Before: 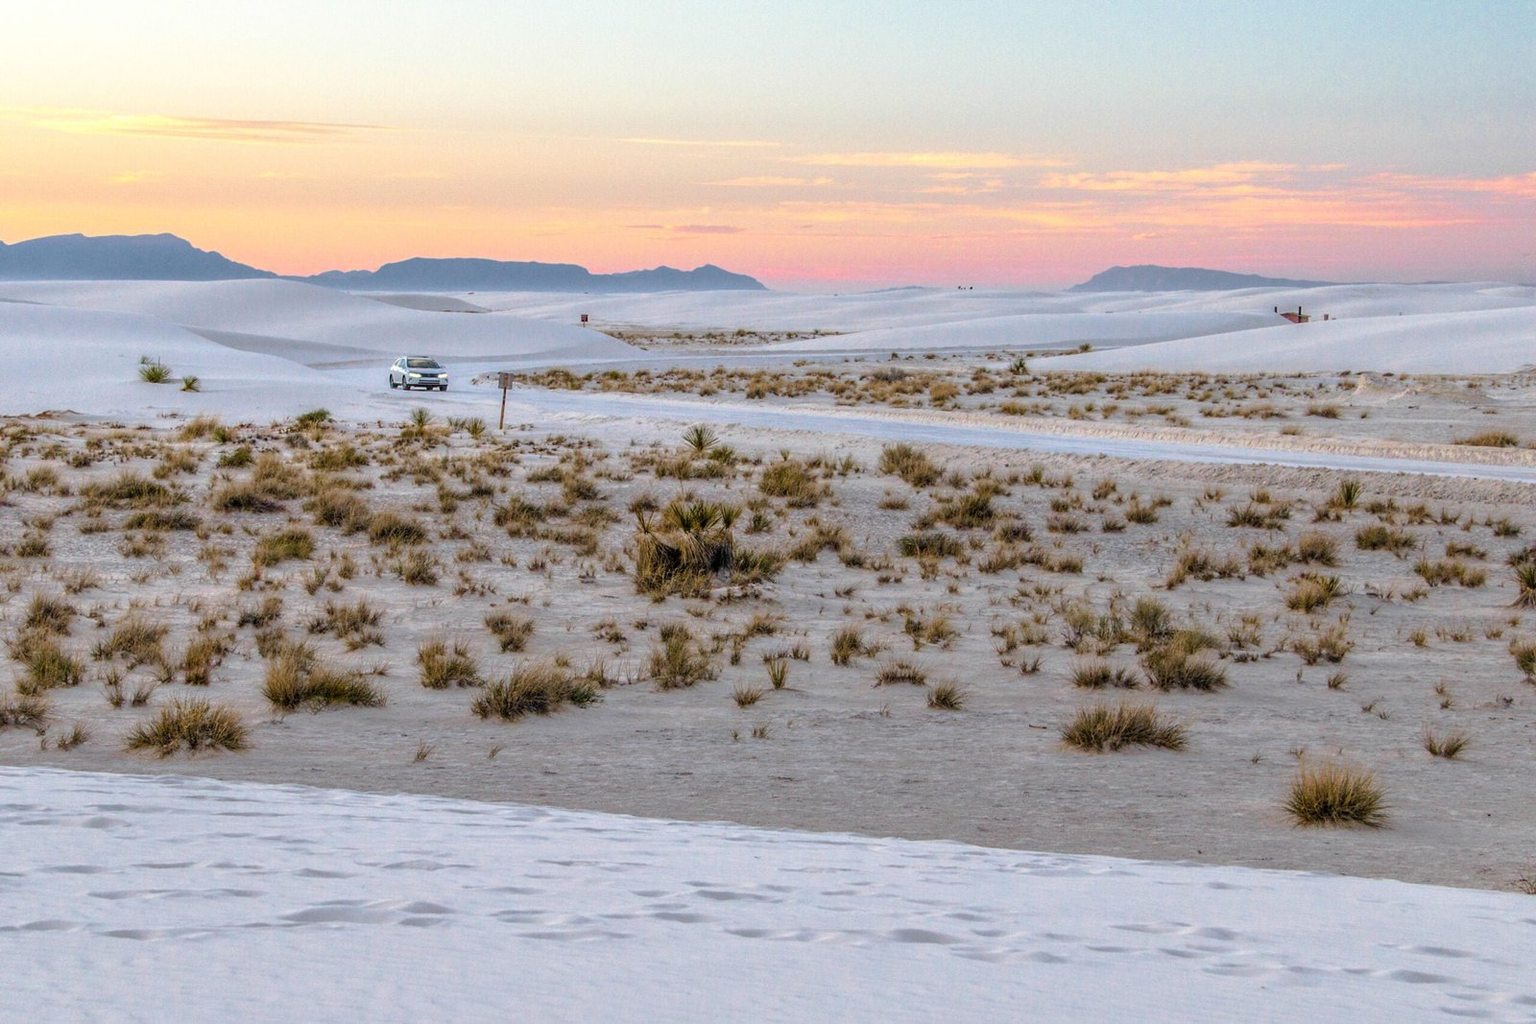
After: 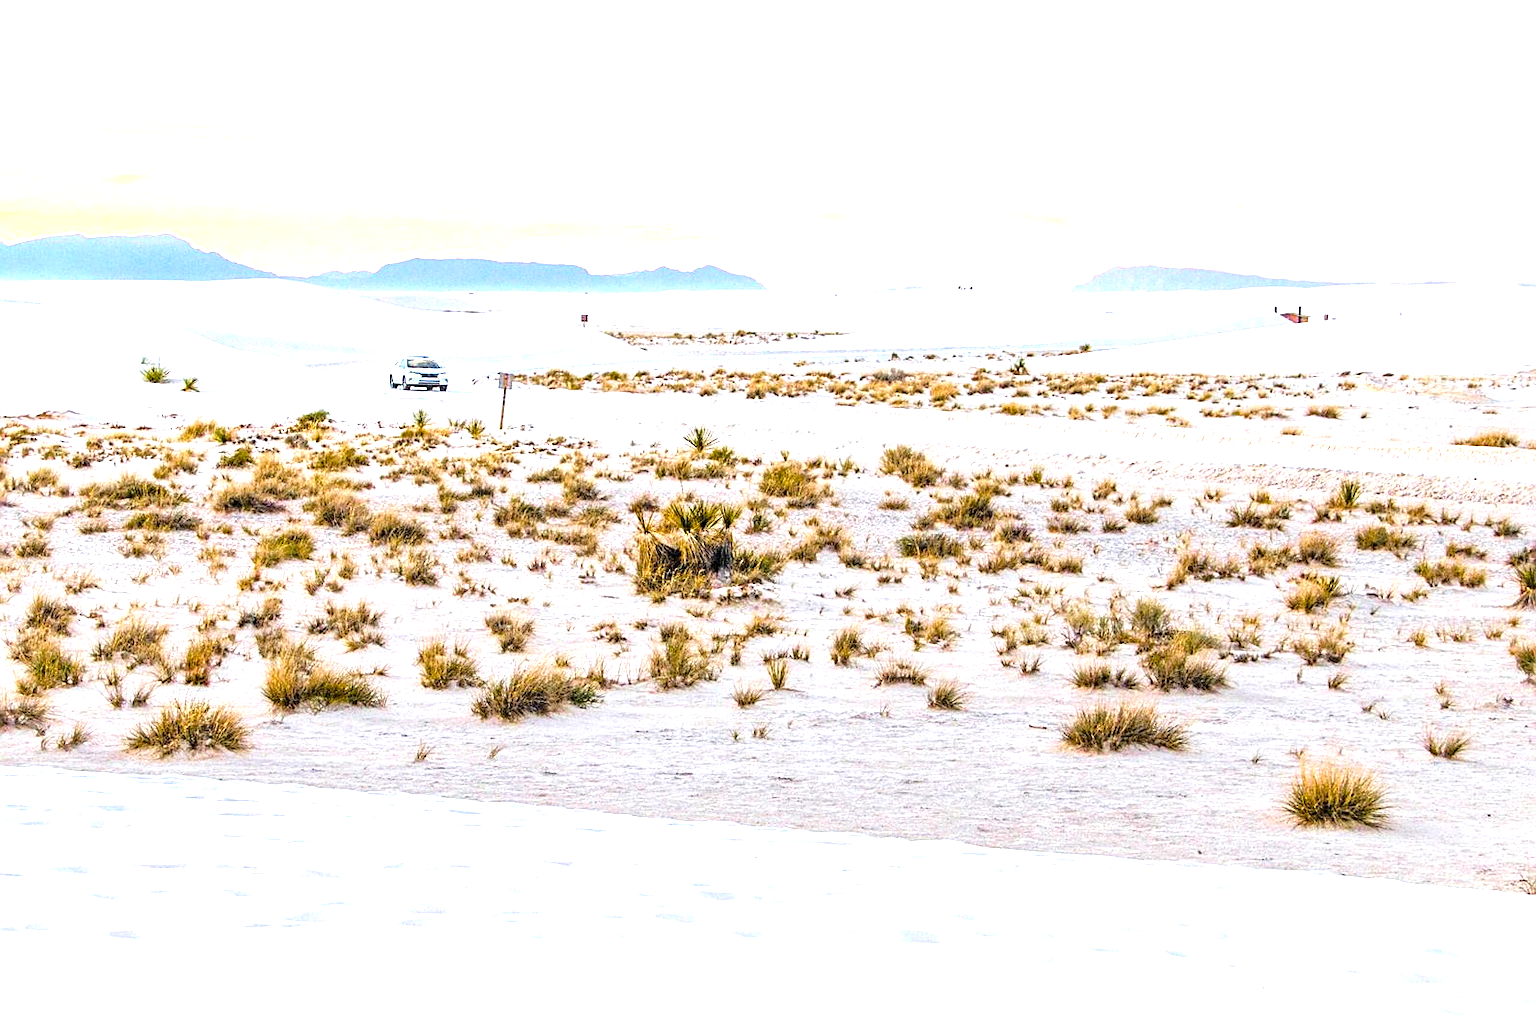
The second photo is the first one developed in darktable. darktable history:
color balance rgb: perceptual saturation grading › global saturation 20%, global vibrance 20%
exposure: black level correction 0, exposure 1.741 EV, compensate exposure bias true, compensate highlight preservation false
sharpen: on, module defaults
haze removal: strength 0.02, distance 0.25, compatibility mode true, adaptive false
